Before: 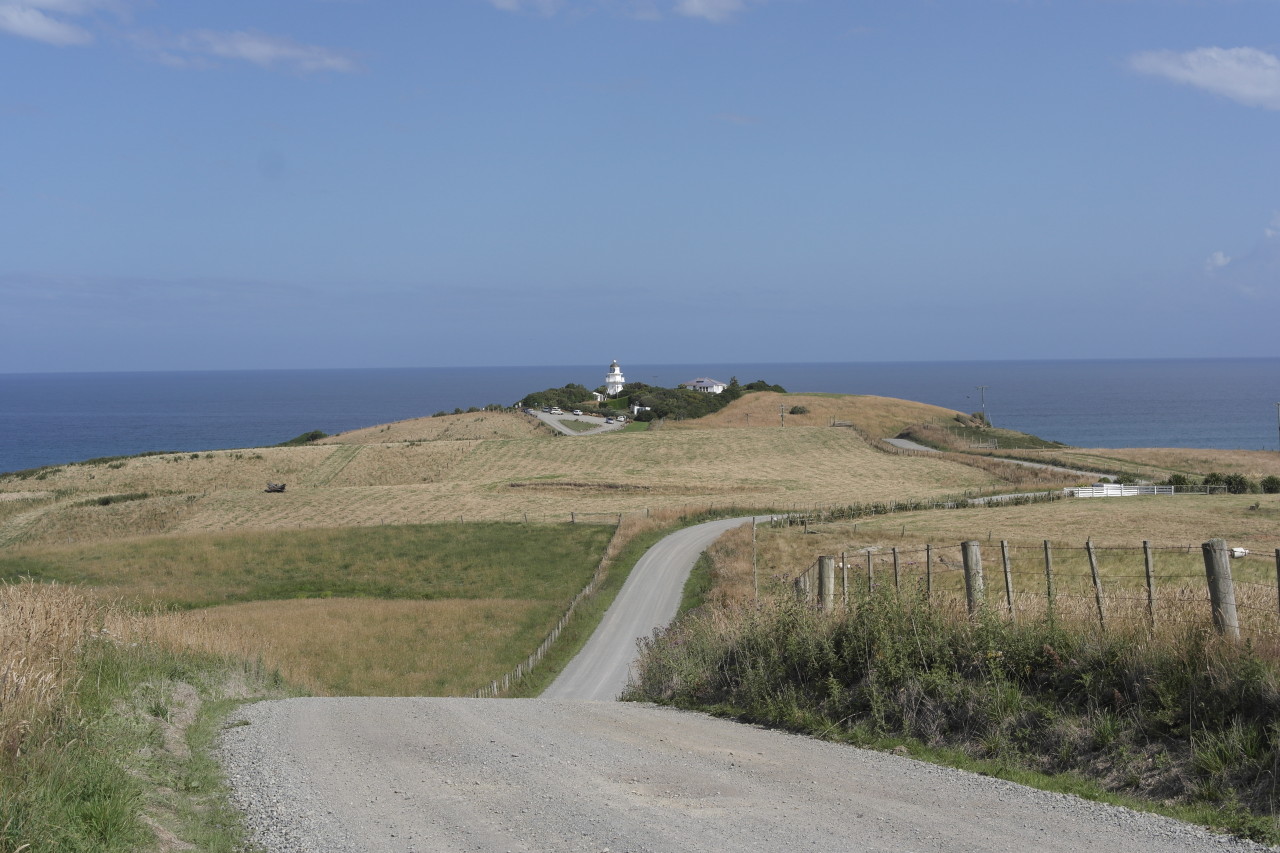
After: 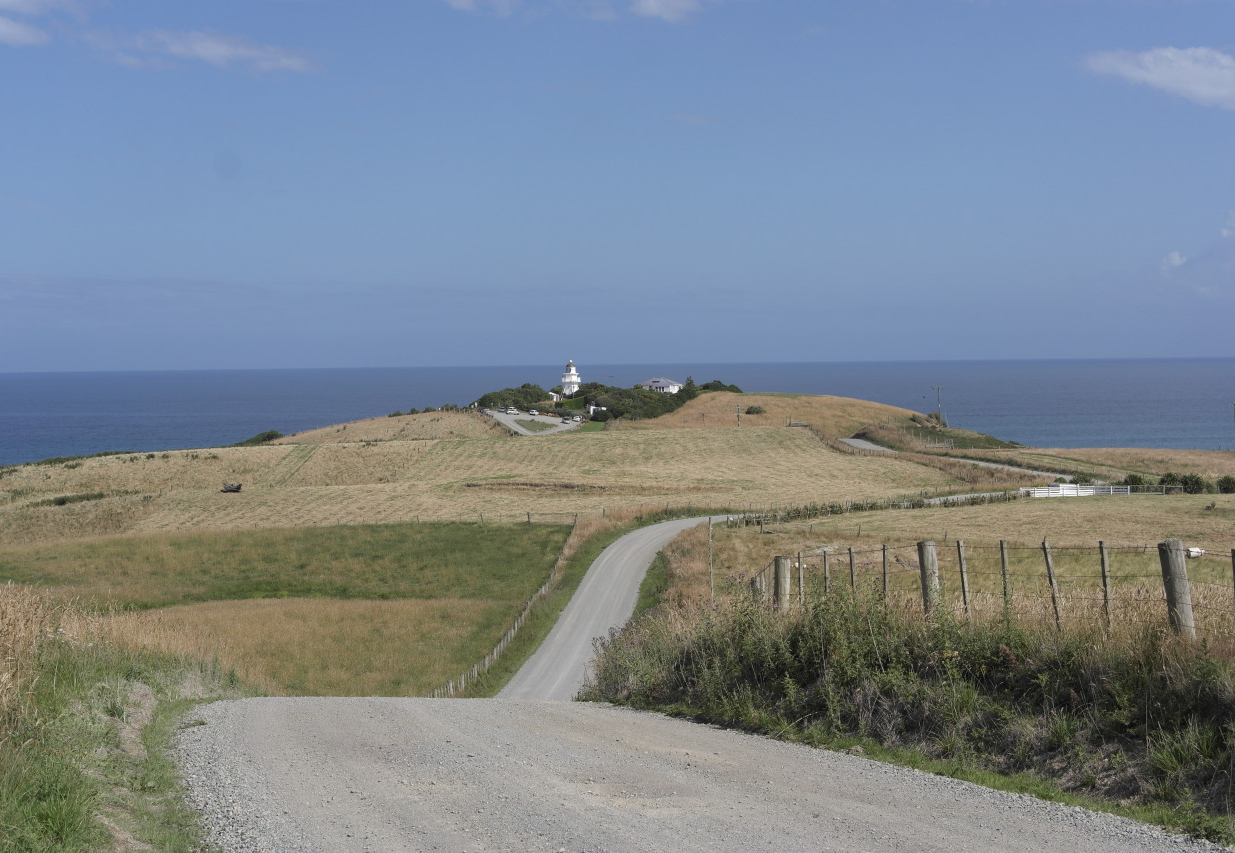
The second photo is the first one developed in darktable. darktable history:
crop and rotate: left 3.447%
